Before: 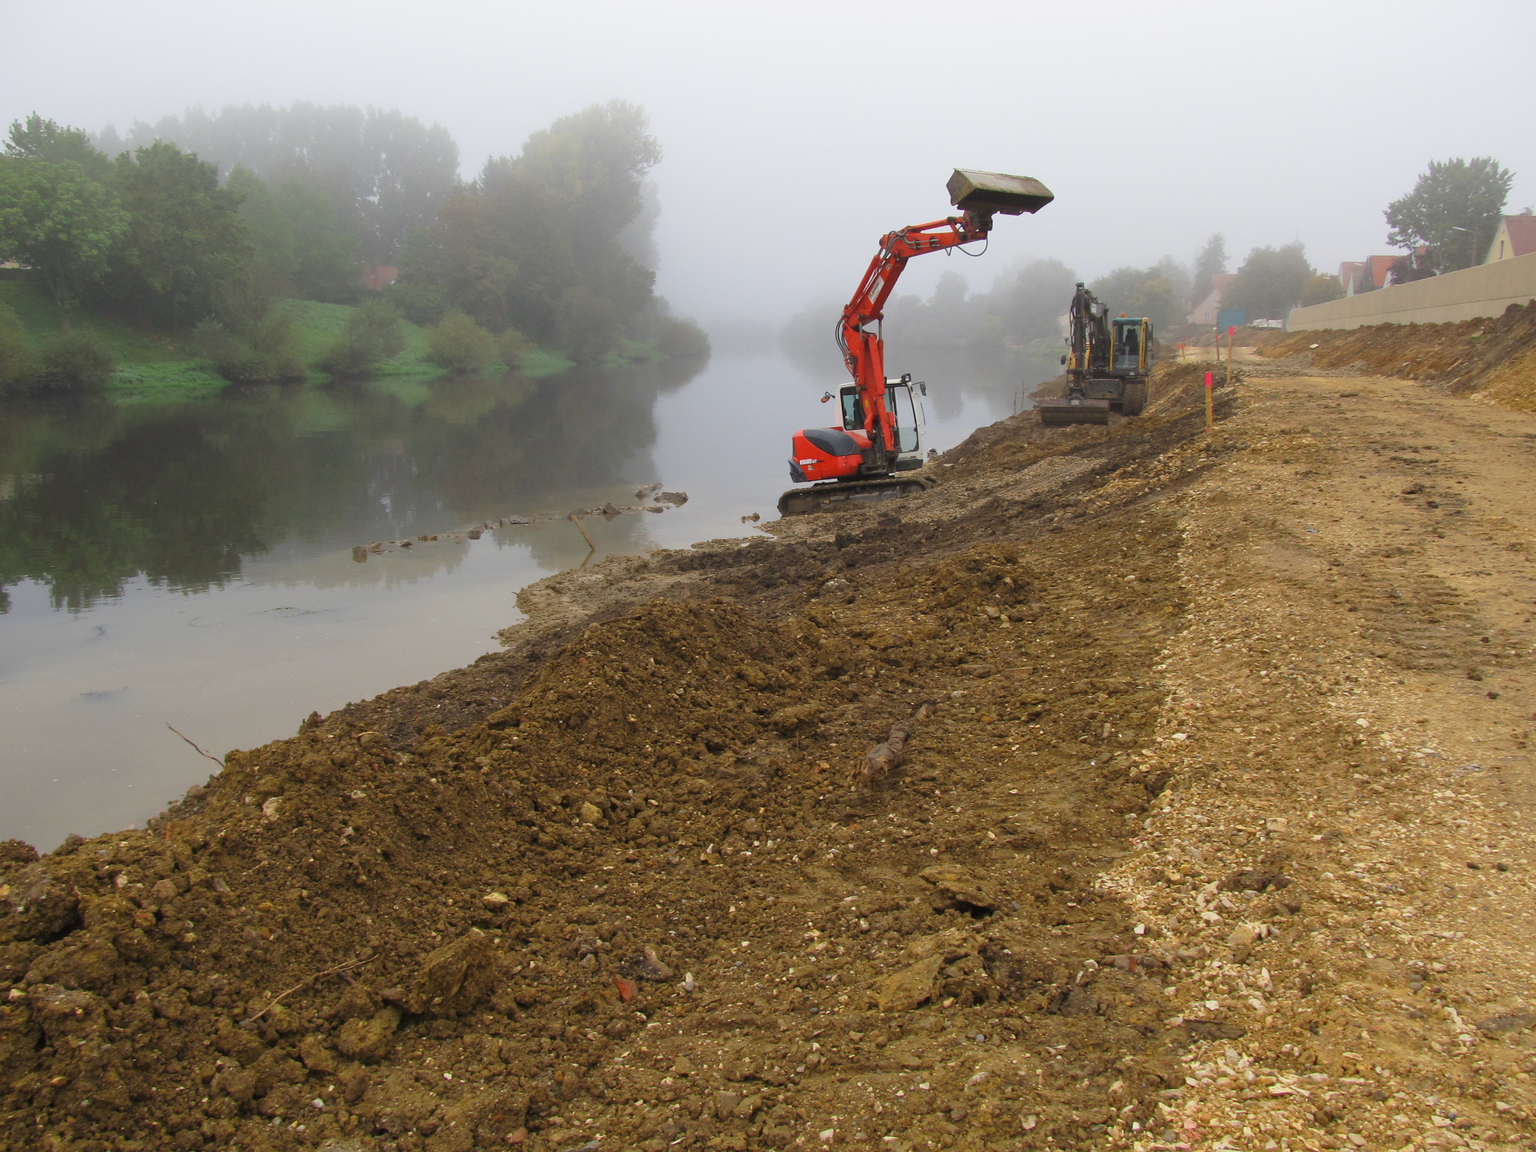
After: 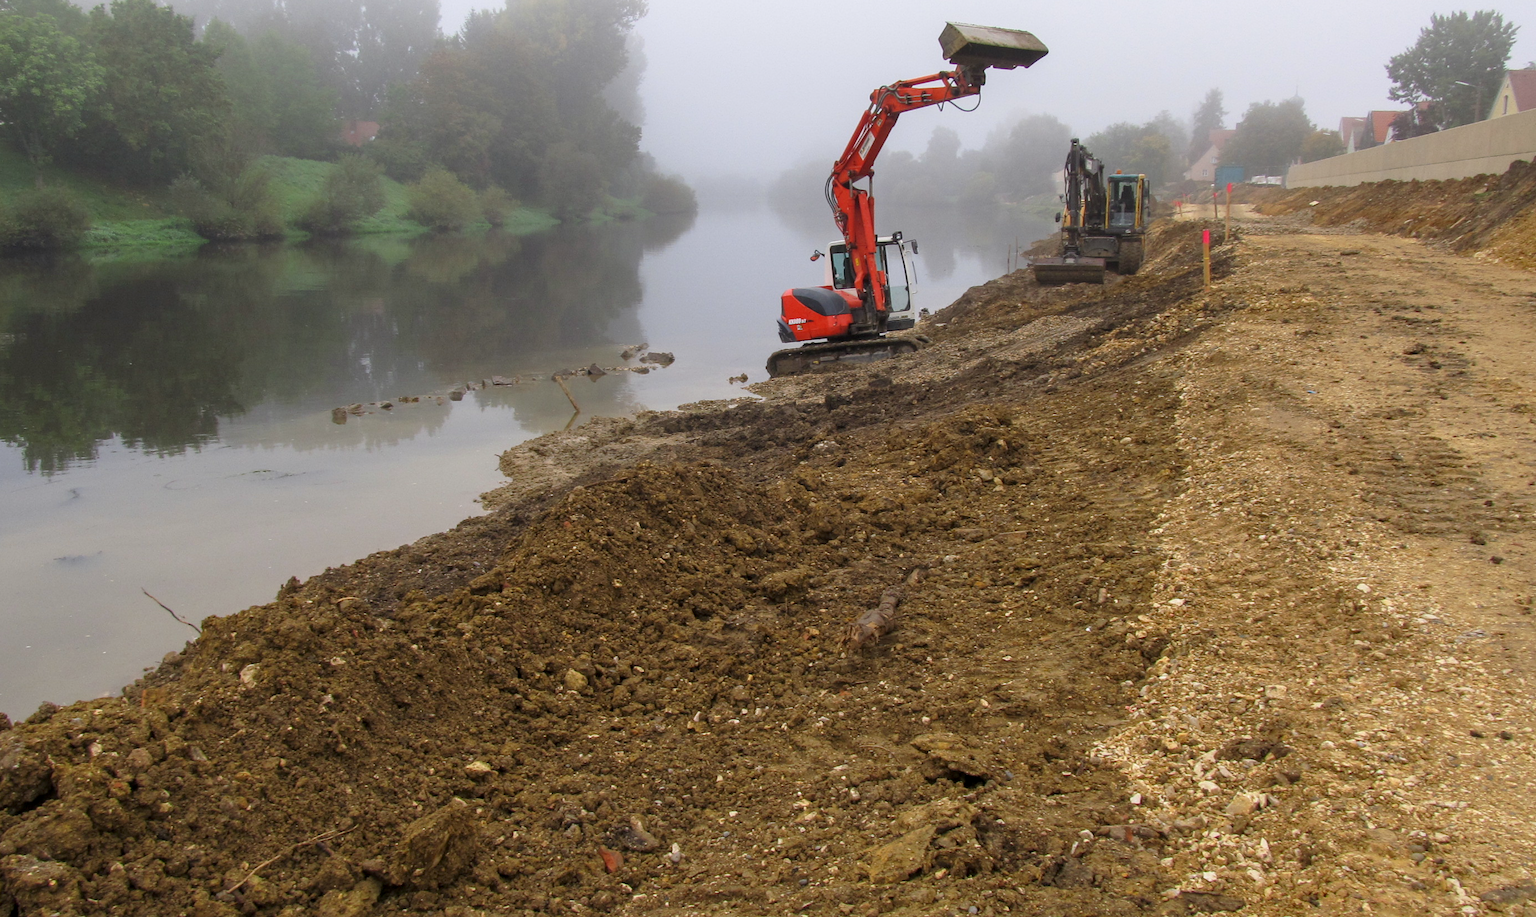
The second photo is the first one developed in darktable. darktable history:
crop and rotate: left 1.814%, top 12.818%, right 0.25%, bottom 9.225%
rotate and perspective: crop left 0, crop top 0
white balance: red 1.004, blue 1.024
local contrast: on, module defaults
